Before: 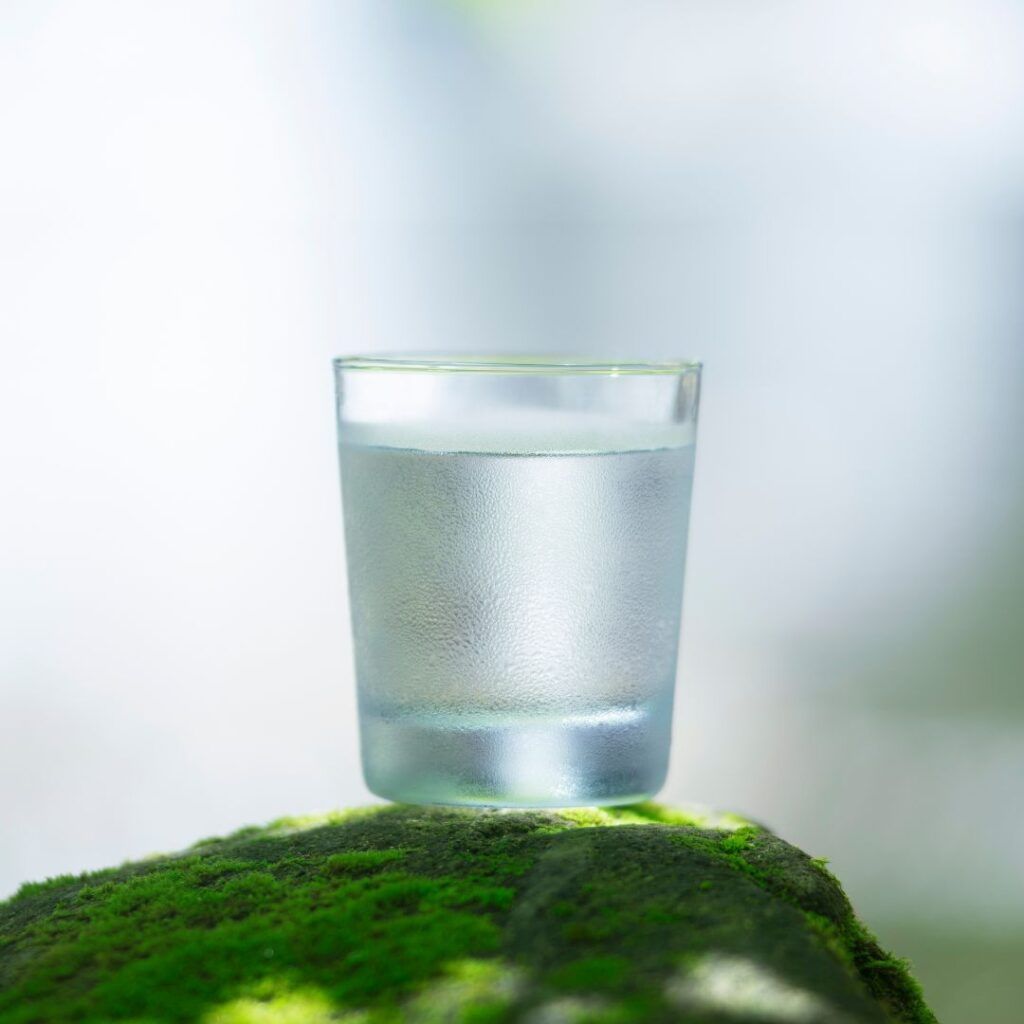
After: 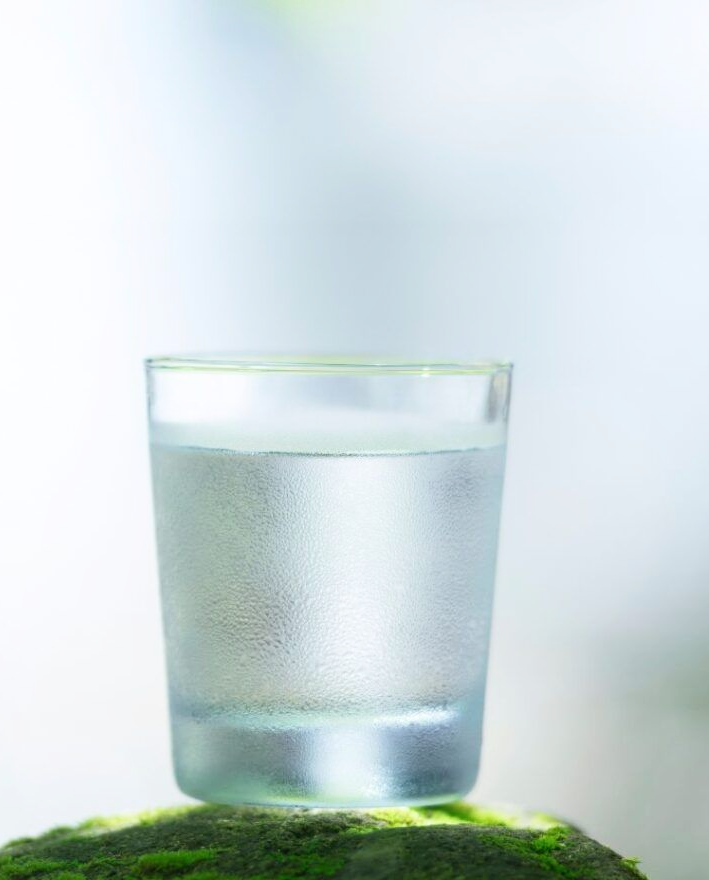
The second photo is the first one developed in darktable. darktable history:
crop: left 18.479%, right 12.2%, bottom 13.971%
shadows and highlights: shadows 0, highlights 40
